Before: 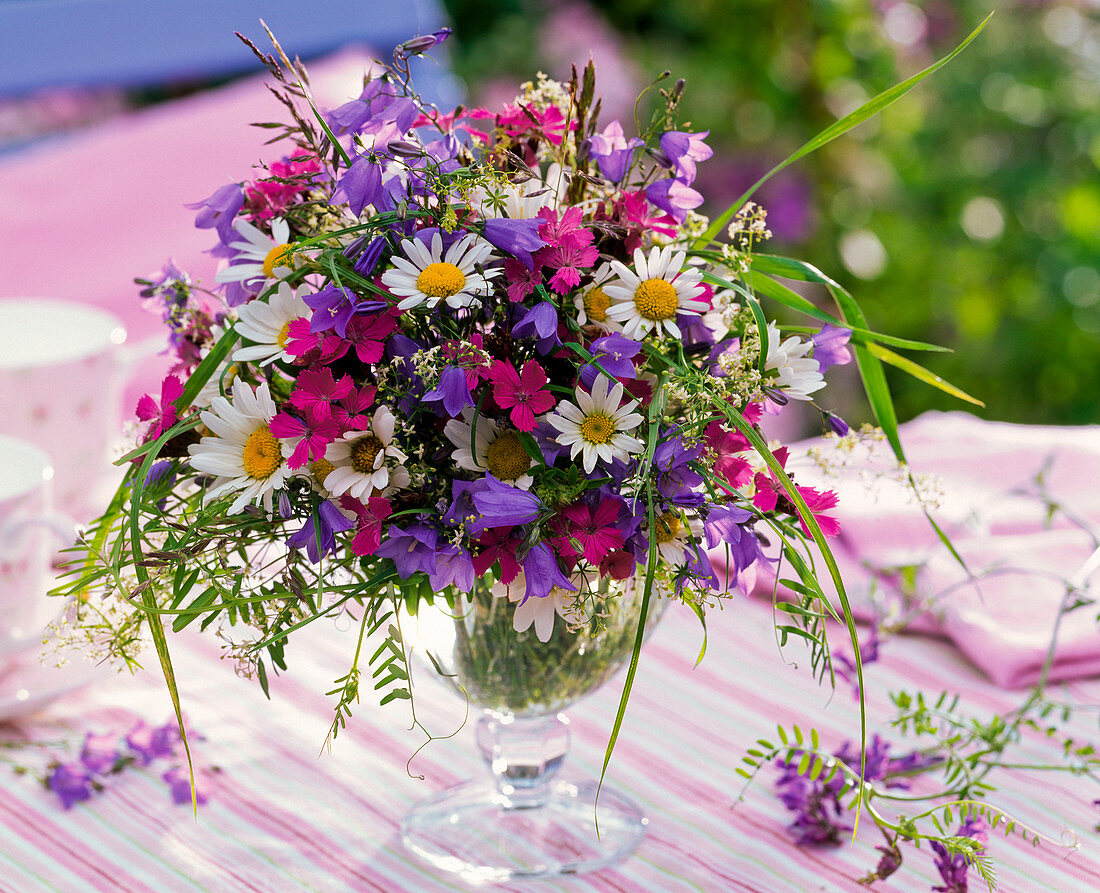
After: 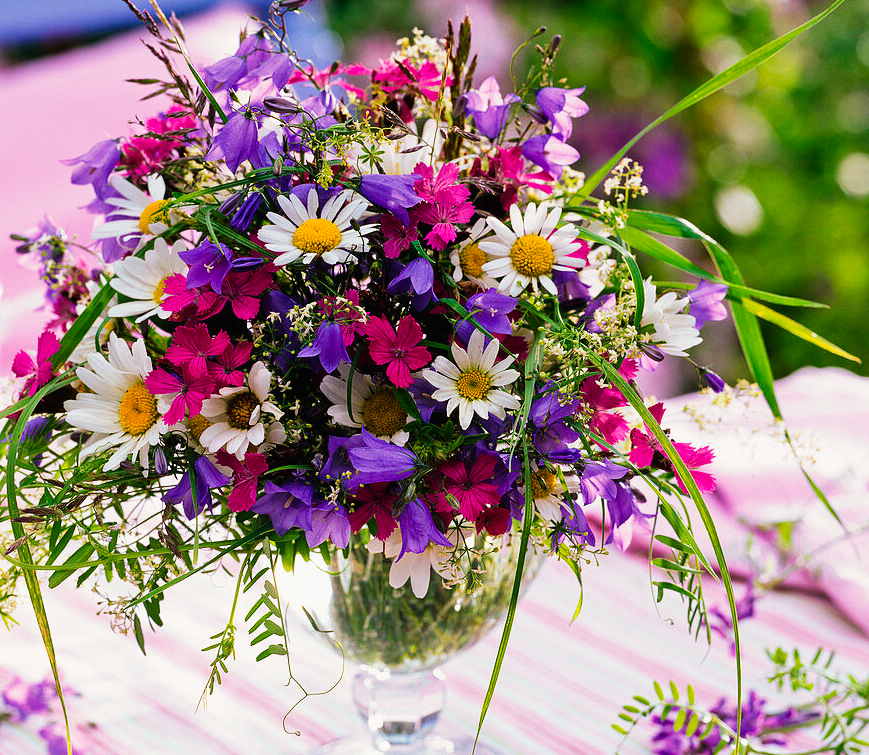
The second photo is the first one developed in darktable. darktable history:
crop: left 11.36%, top 4.959%, right 9.593%, bottom 10.429%
tone curve: curves: ch0 [(0, 0.011) (0.053, 0.026) (0.174, 0.115) (0.416, 0.417) (0.697, 0.758) (0.852, 0.902) (0.991, 0.981)]; ch1 [(0, 0) (0.264, 0.22) (0.407, 0.373) (0.463, 0.457) (0.492, 0.5) (0.512, 0.511) (0.54, 0.543) (0.585, 0.617) (0.659, 0.686) (0.78, 0.8) (1, 1)]; ch2 [(0, 0) (0.438, 0.449) (0.473, 0.469) (0.503, 0.5) (0.523, 0.534) (0.562, 0.591) (0.612, 0.627) (0.701, 0.707) (1, 1)], preserve colors none
